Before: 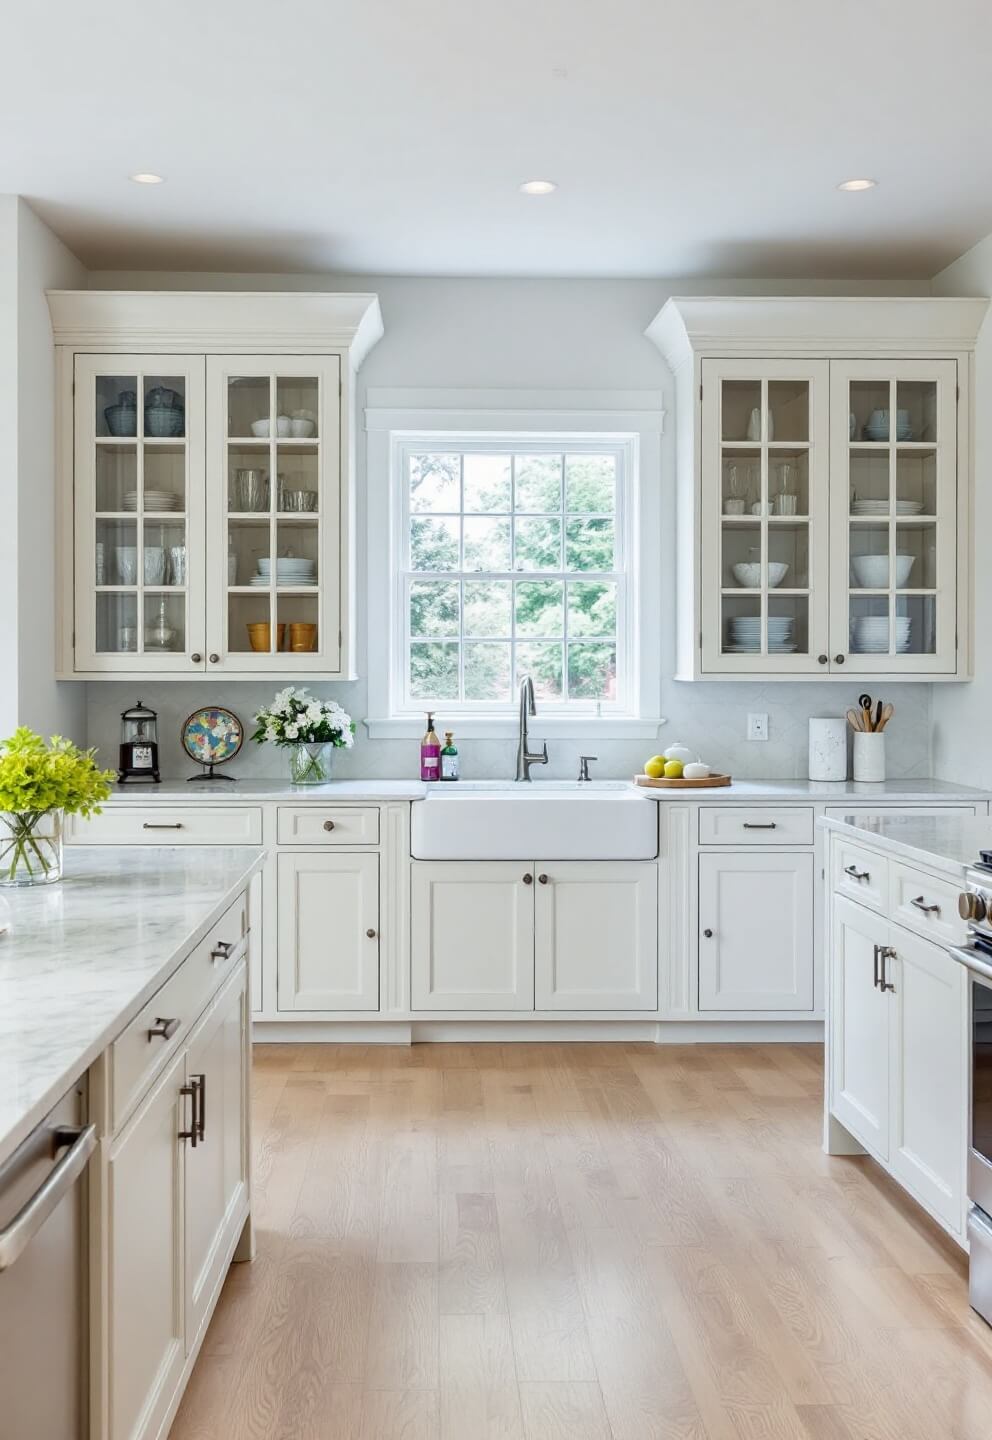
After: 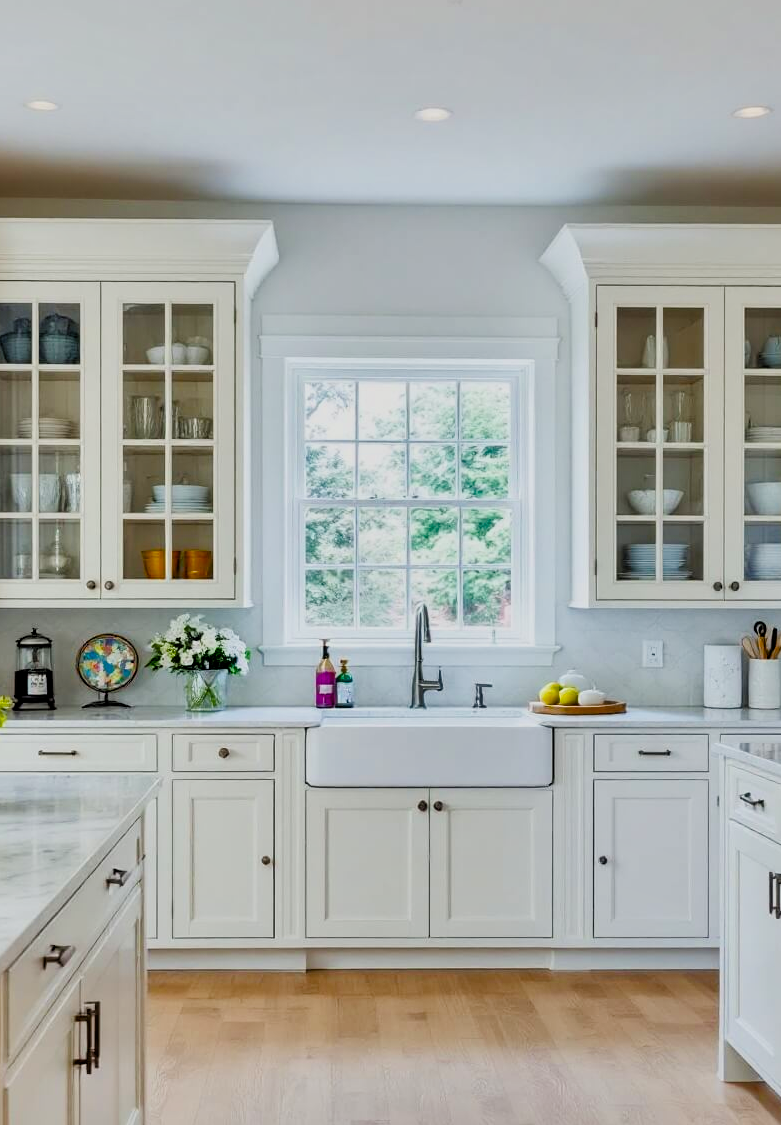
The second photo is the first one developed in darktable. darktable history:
shadows and highlights: soften with gaussian
crop and rotate: left 10.77%, top 5.1%, right 10.41%, bottom 16.76%
color balance rgb: linear chroma grading › shadows 32%, linear chroma grading › global chroma -2%, linear chroma grading › mid-tones 4%, perceptual saturation grading › global saturation -2%, perceptual saturation grading › highlights -8%, perceptual saturation grading › mid-tones 8%, perceptual saturation grading › shadows 4%, perceptual brilliance grading › highlights 8%, perceptual brilliance grading › mid-tones 4%, perceptual brilliance grading › shadows 2%, global vibrance 16%, saturation formula JzAzBz (2021)
filmic rgb: black relative exposure -7.75 EV, white relative exposure 4.4 EV, threshold 3 EV, target black luminance 0%, hardness 3.76, latitude 50.51%, contrast 1.074, highlights saturation mix 10%, shadows ↔ highlights balance -0.22%, color science v4 (2020), enable highlight reconstruction true
